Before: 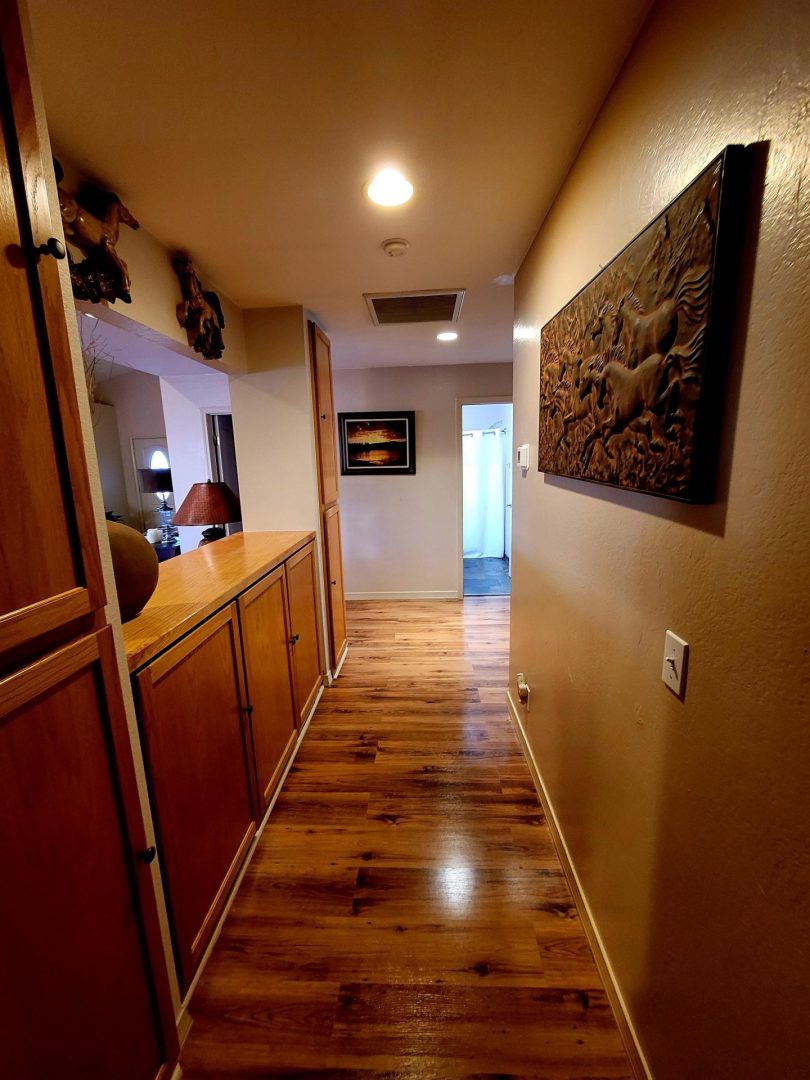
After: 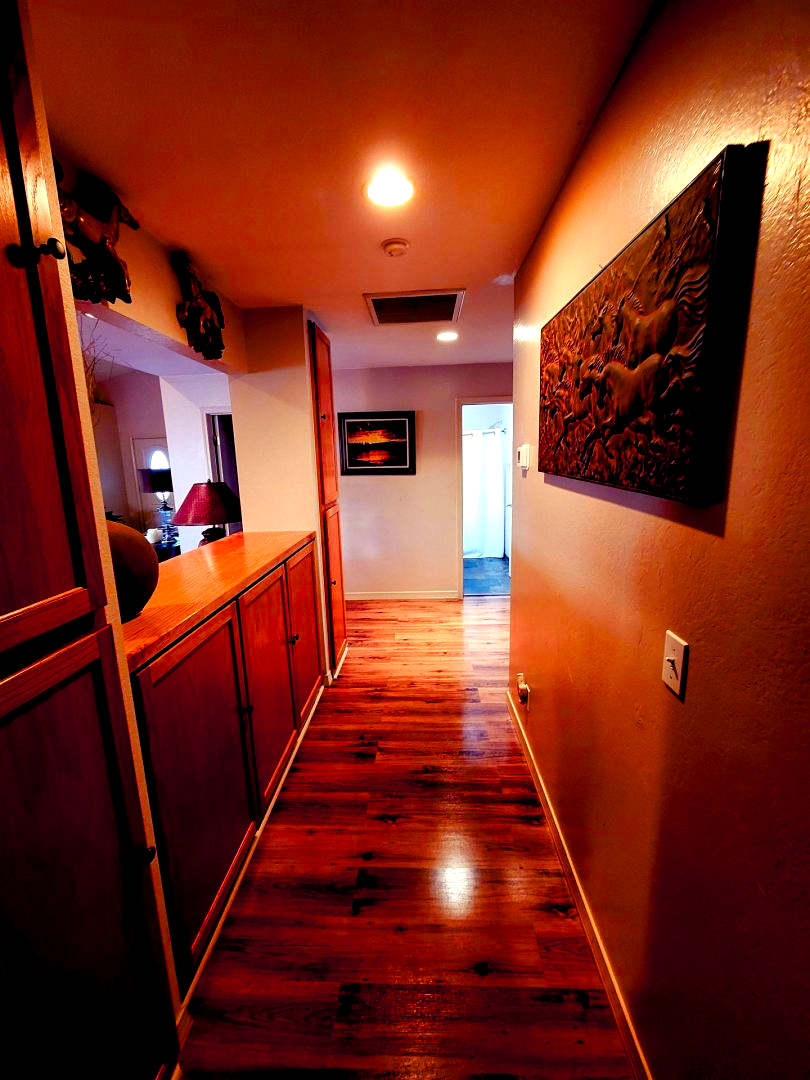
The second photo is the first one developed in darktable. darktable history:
color zones: curves: ch1 [(0.235, 0.558) (0.75, 0.5)]; ch2 [(0.25, 0.462) (0.749, 0.457)], mix 40.67%
color balance rgb: shadows lift › luminance -21.66%, shadows lift › chroma 8.98%, shadows lift › hue 283.37°, power › chroma 1.55%, power › hue 25.59°, highlights gain › luminance 6.08%, highlights gain › chroma 2.55%, highlights gain › hue 90°, global offset › luminance -0.87%, perceptual saturation grading › global saturation 27.49%, perceptual saturation grading › highlights -28.39%, perceptual saturation grading › mid-tones 15.22%, perceptual saturation grading › shadows 33.98%, perceptual brilliance grading › highlights 10%, perceptual brilliance grading › mid-tones 5%
